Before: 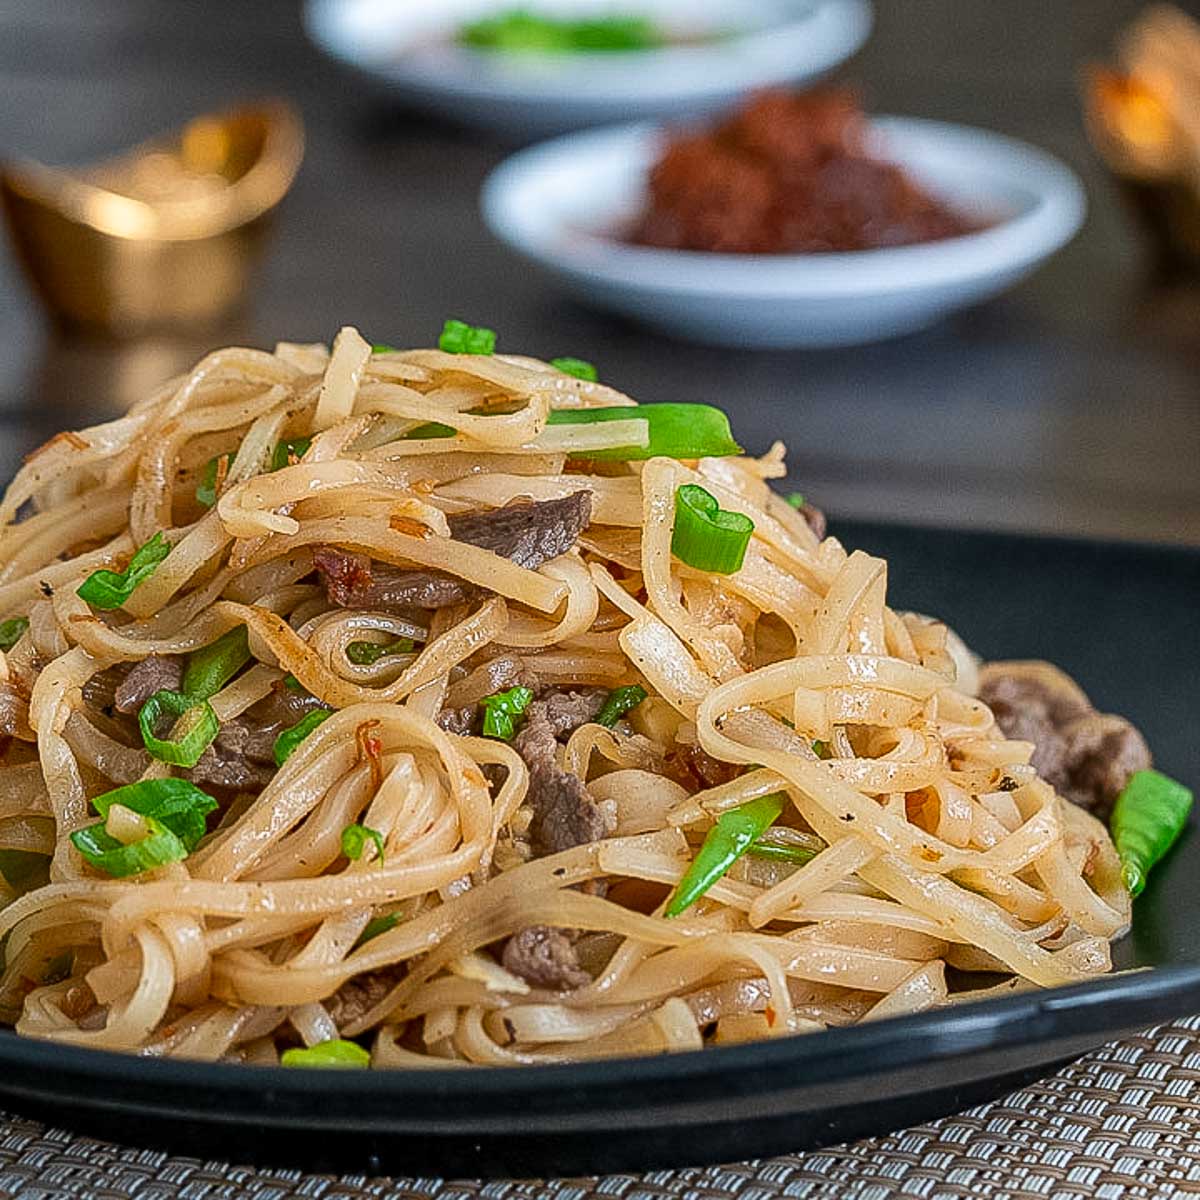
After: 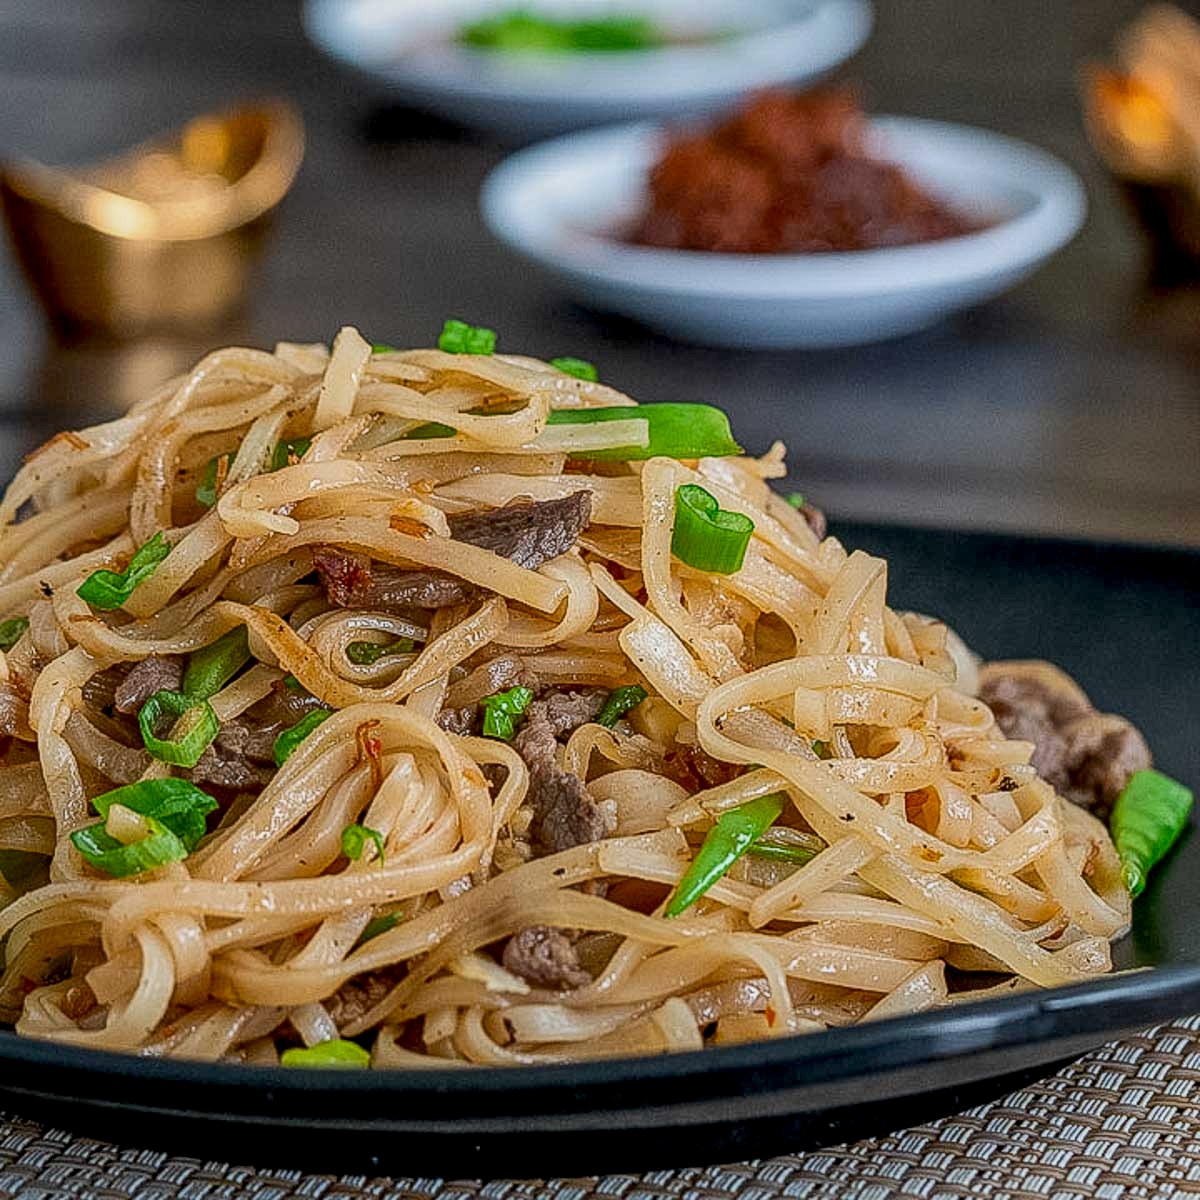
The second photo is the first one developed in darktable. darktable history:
local contrast: on, module defaults
shadows and highlights: shadows 29.99
tone equalizer: on, module defaults
exposure: black level correction 0.006, exposure -0.224 EV, compensate highlight preservation false
